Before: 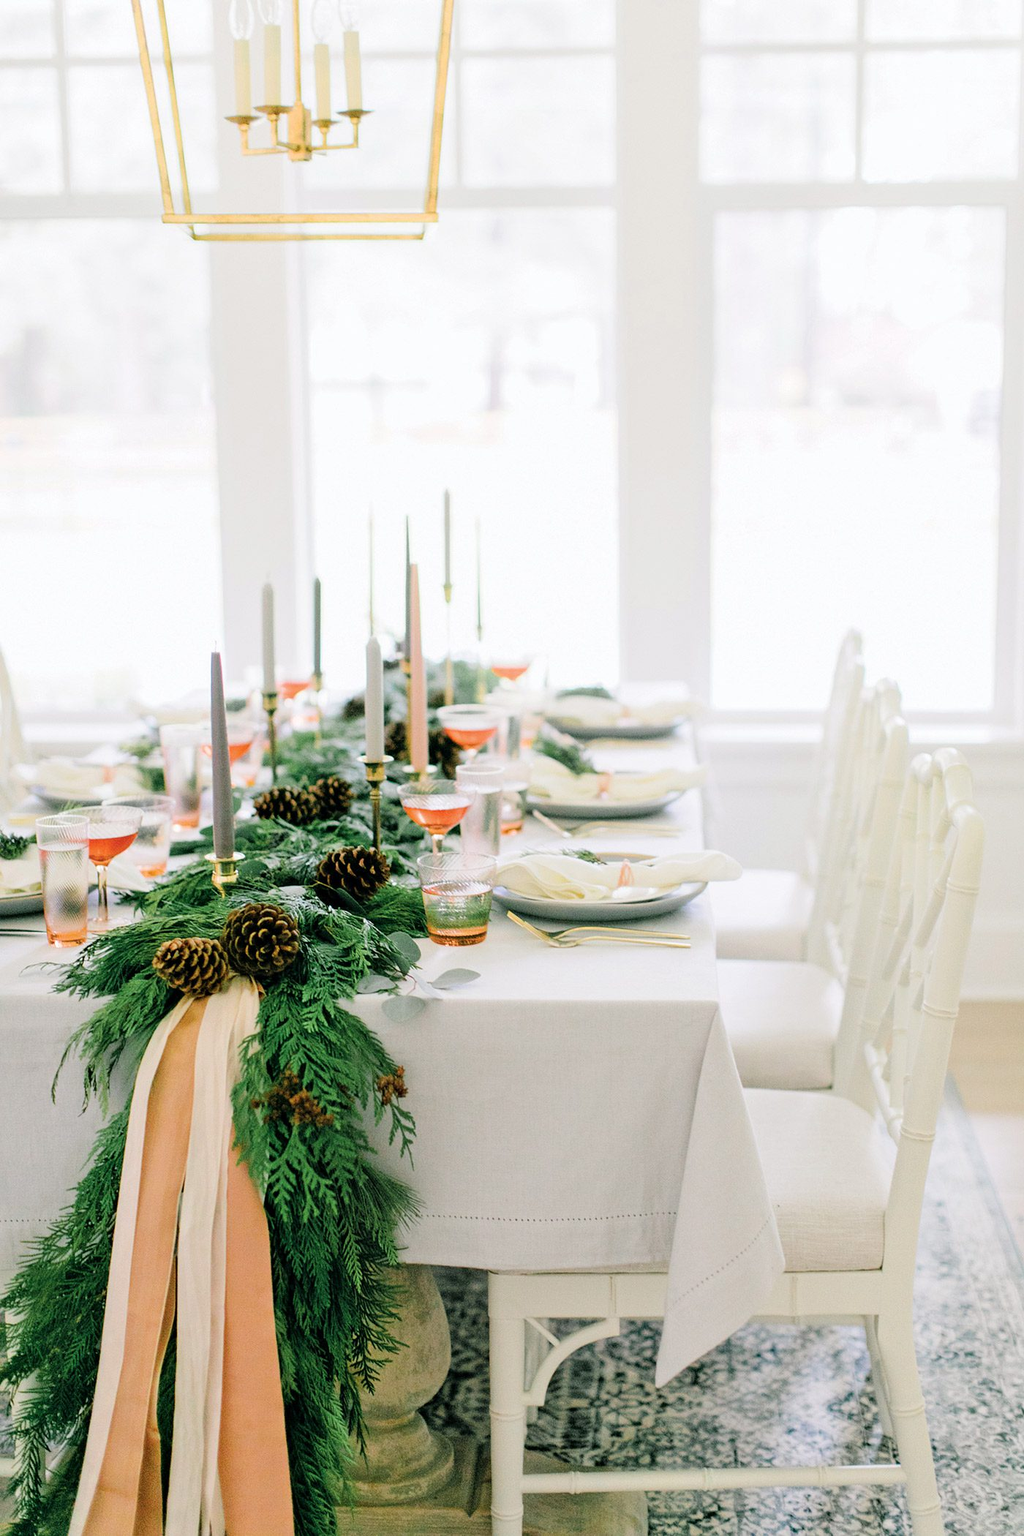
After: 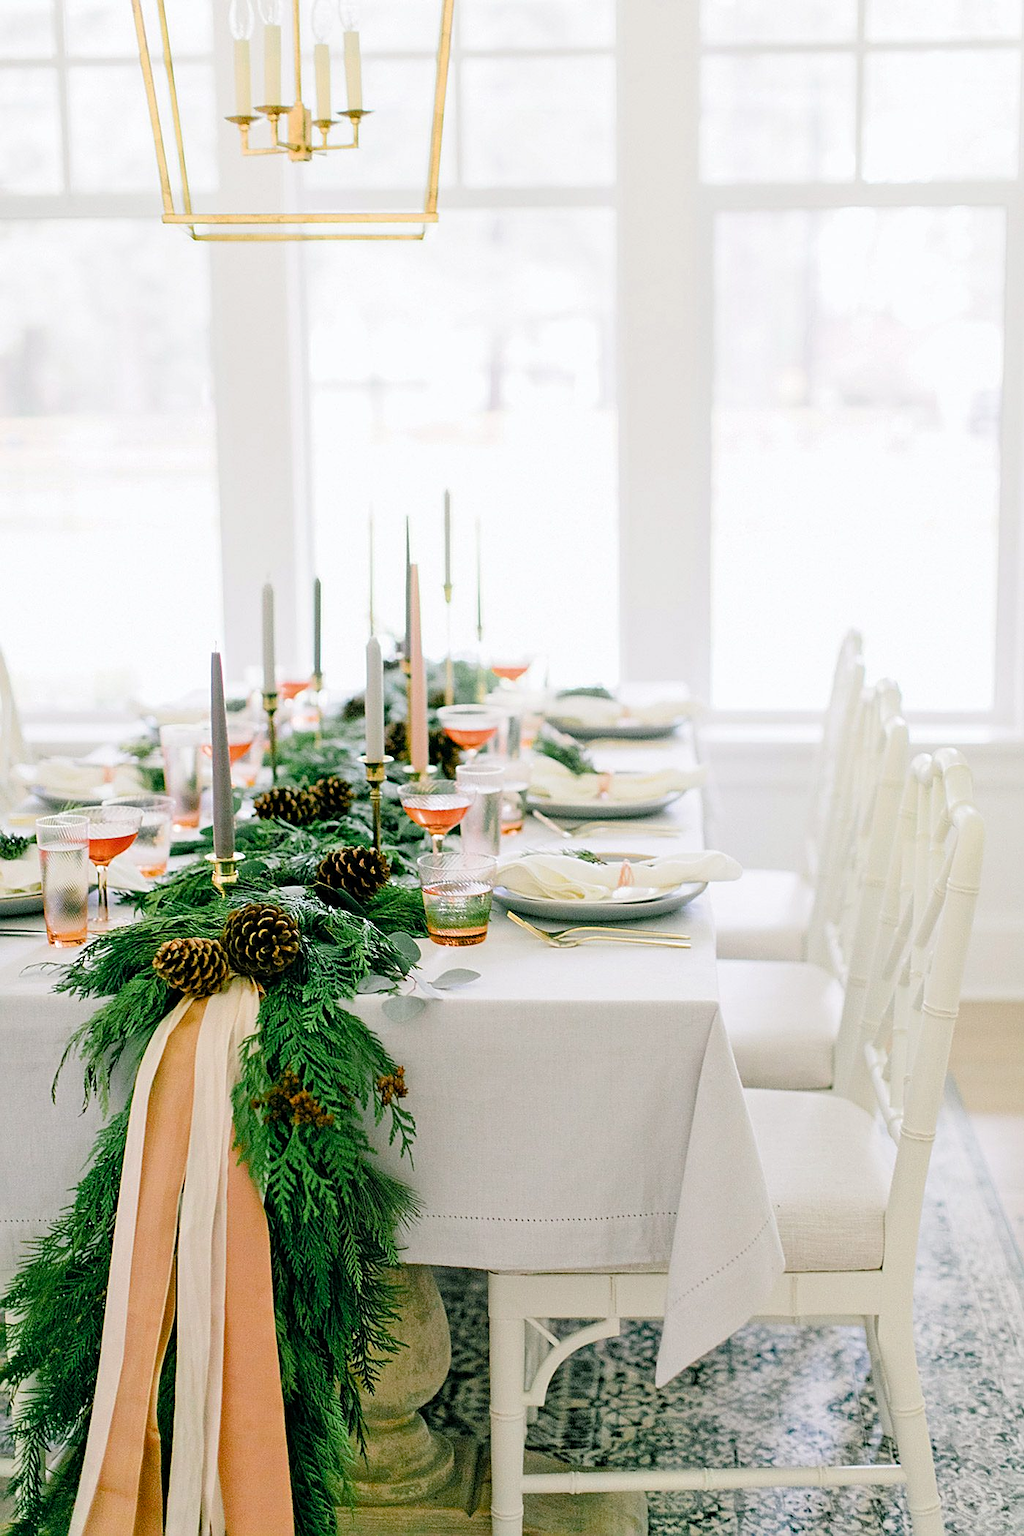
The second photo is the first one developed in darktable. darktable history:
sharpen: on, module defaults
color balance rgb: perceptual saturation grading › global saturation 20%, perceptual saturation grading › highlights -25%, perceptual saturation grading › shadows 25%
base curve: curves: ch0 [(0, 0) (0.303, 0.277) (1, 1)]
